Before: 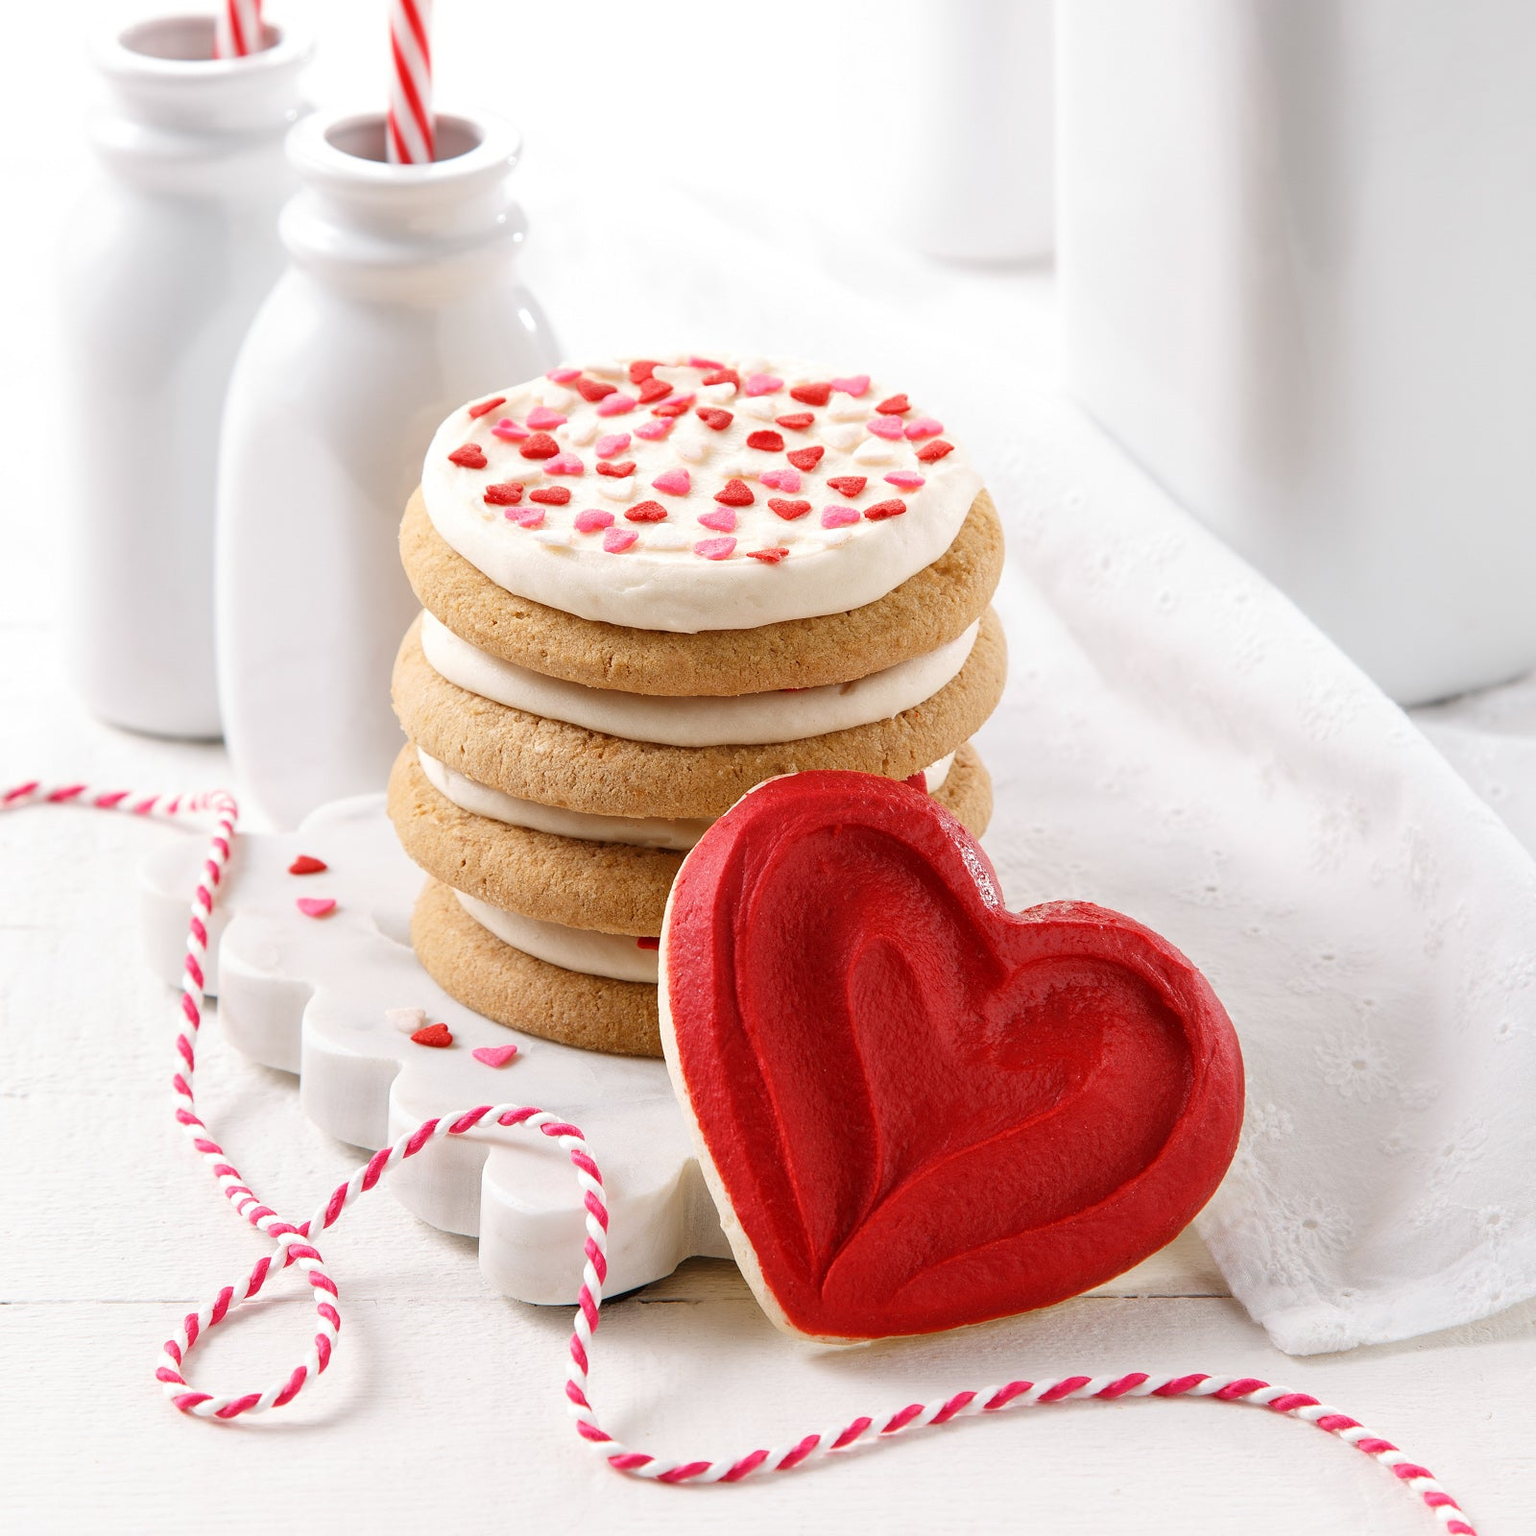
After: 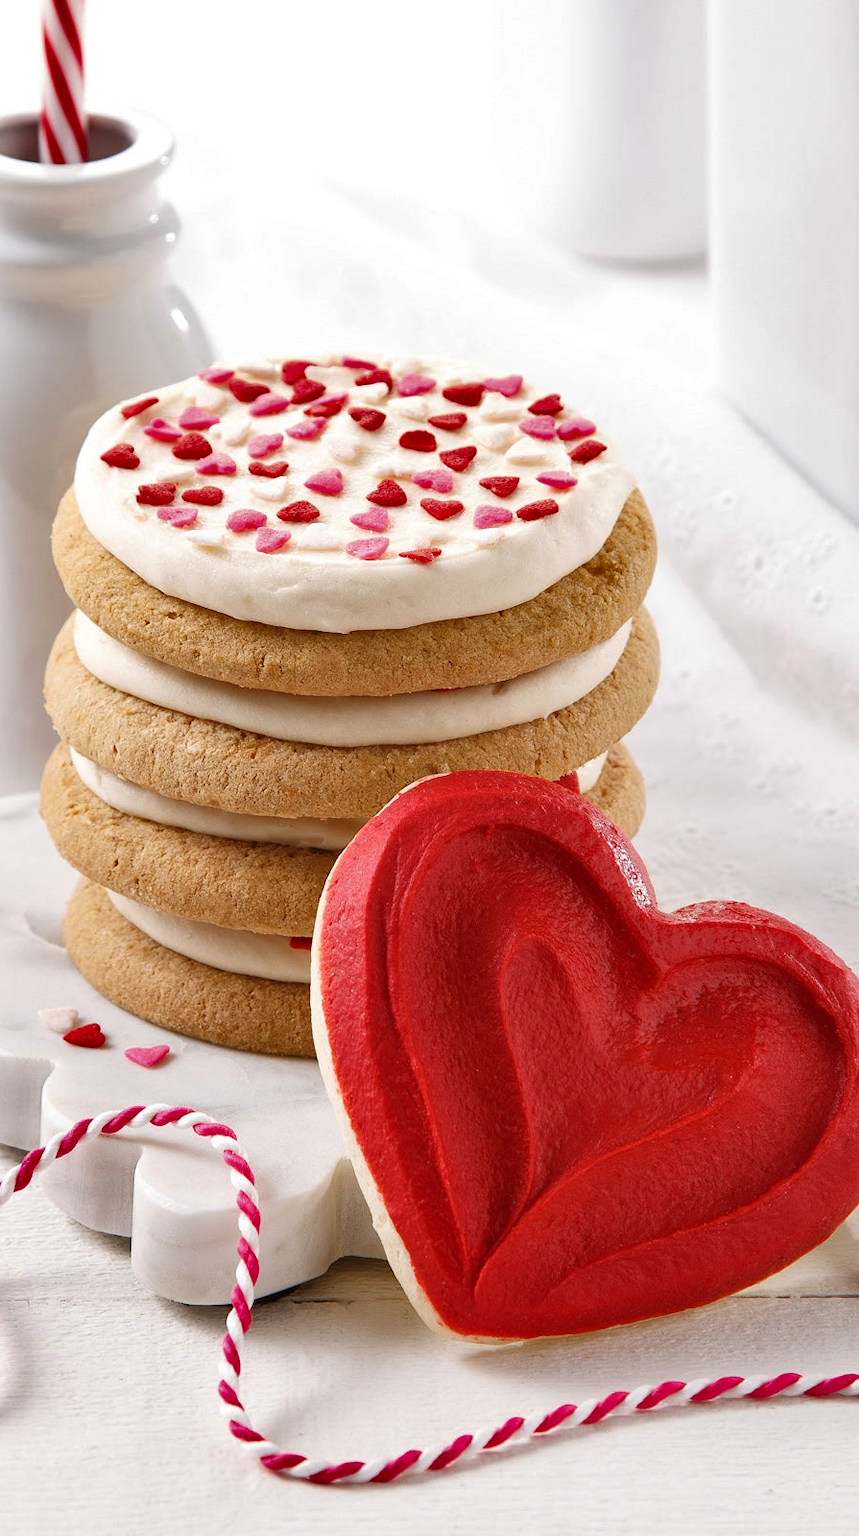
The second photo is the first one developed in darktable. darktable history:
crop and rotate: left 22.677%, right 21.358%
shadows and highlights: shadows color adjustment 98%, highlights color adjustment 58.04%, low approximation 0.01, soften with gaussian
